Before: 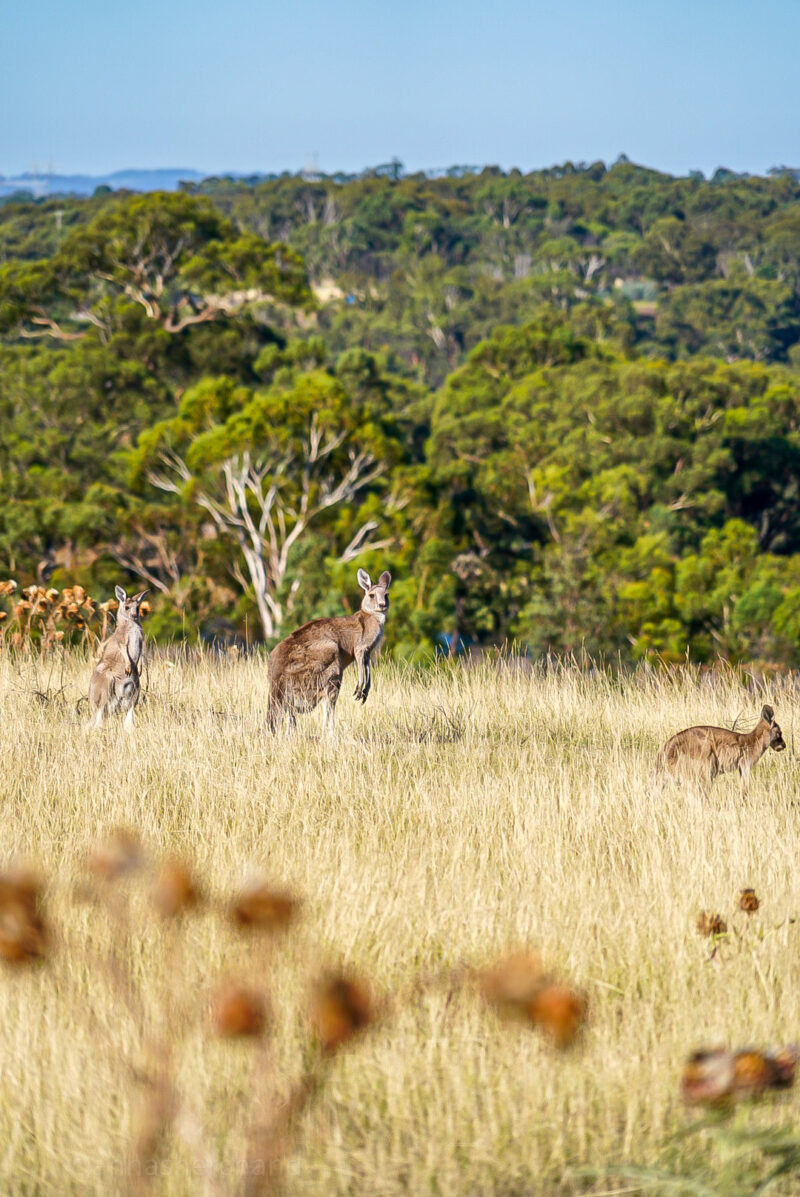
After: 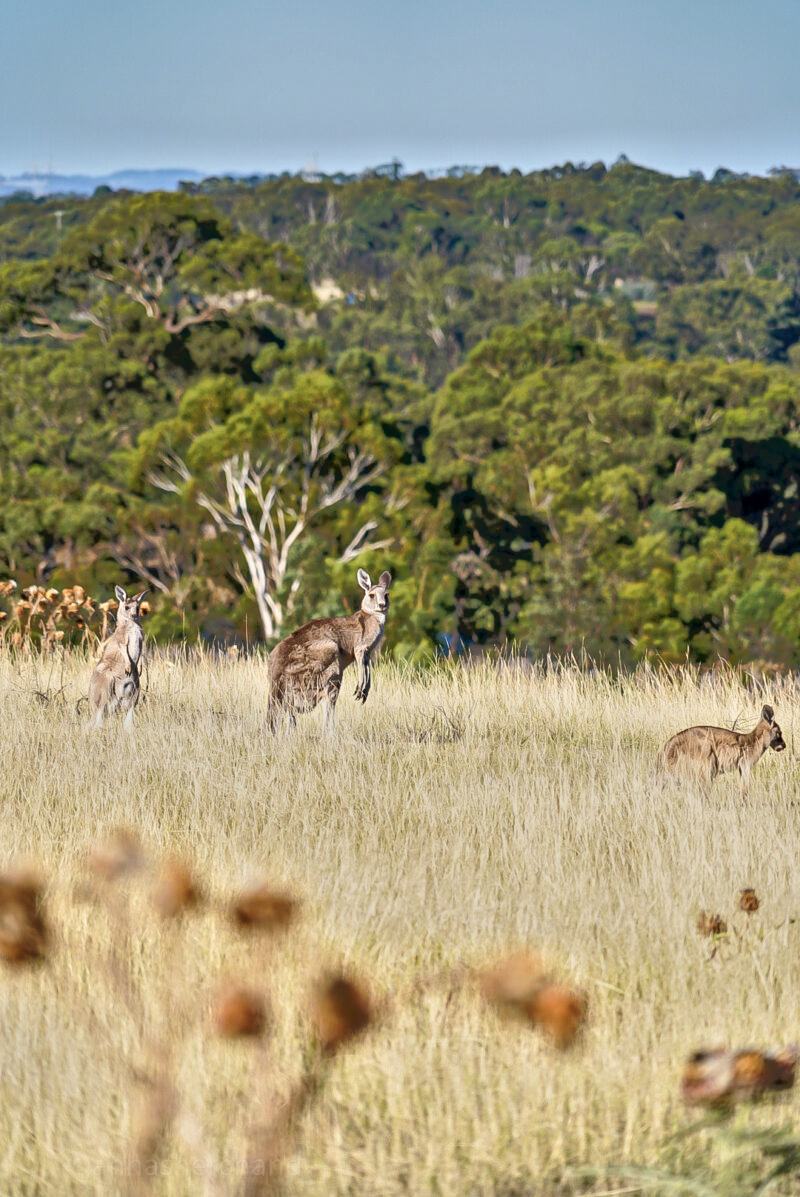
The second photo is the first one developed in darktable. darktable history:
tone equalizer: -7 EV -0.598 EV, -6 EV 0.988 EV, -5 EV -0.474 EV, -4 EV 0.46 EV, -3 EV 0.422 EV, -2 EV 0.157 EV, -1 EV -0.171 EV, +0 EV -0.394 EV
contrast brightness saturation: contrast 0.115, saturation -0.178
